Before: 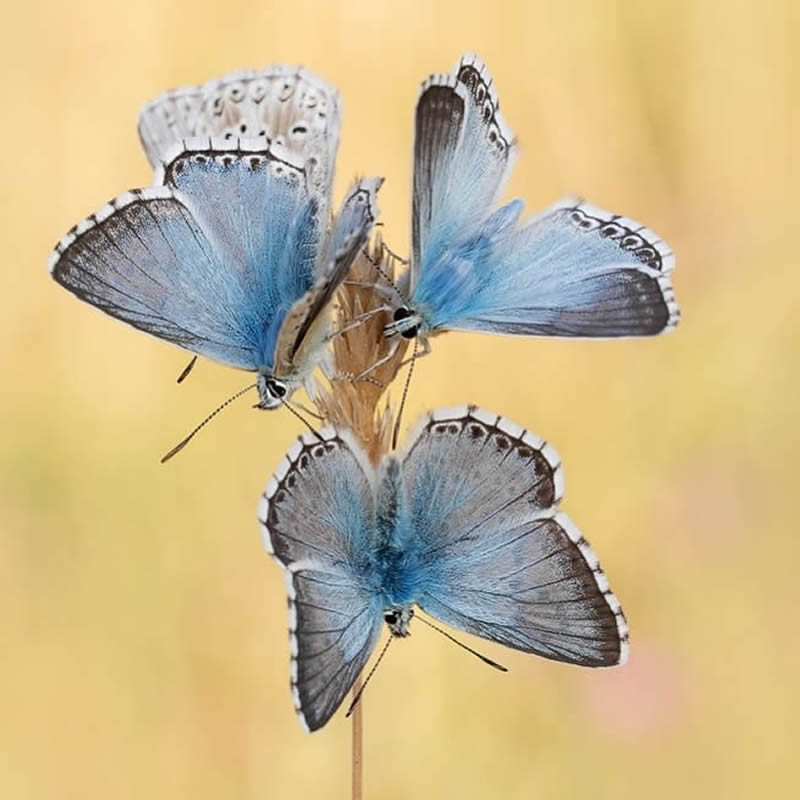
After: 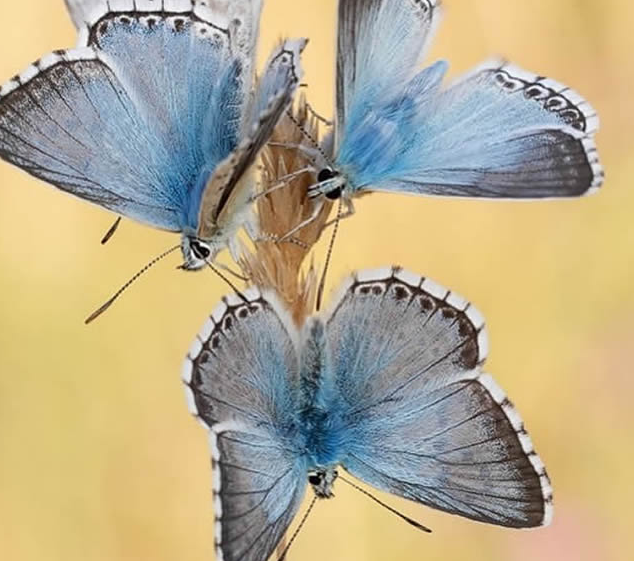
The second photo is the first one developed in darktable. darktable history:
crop: left 9.606%, top 17.436%, right 11.031%, bottom 12.326%
